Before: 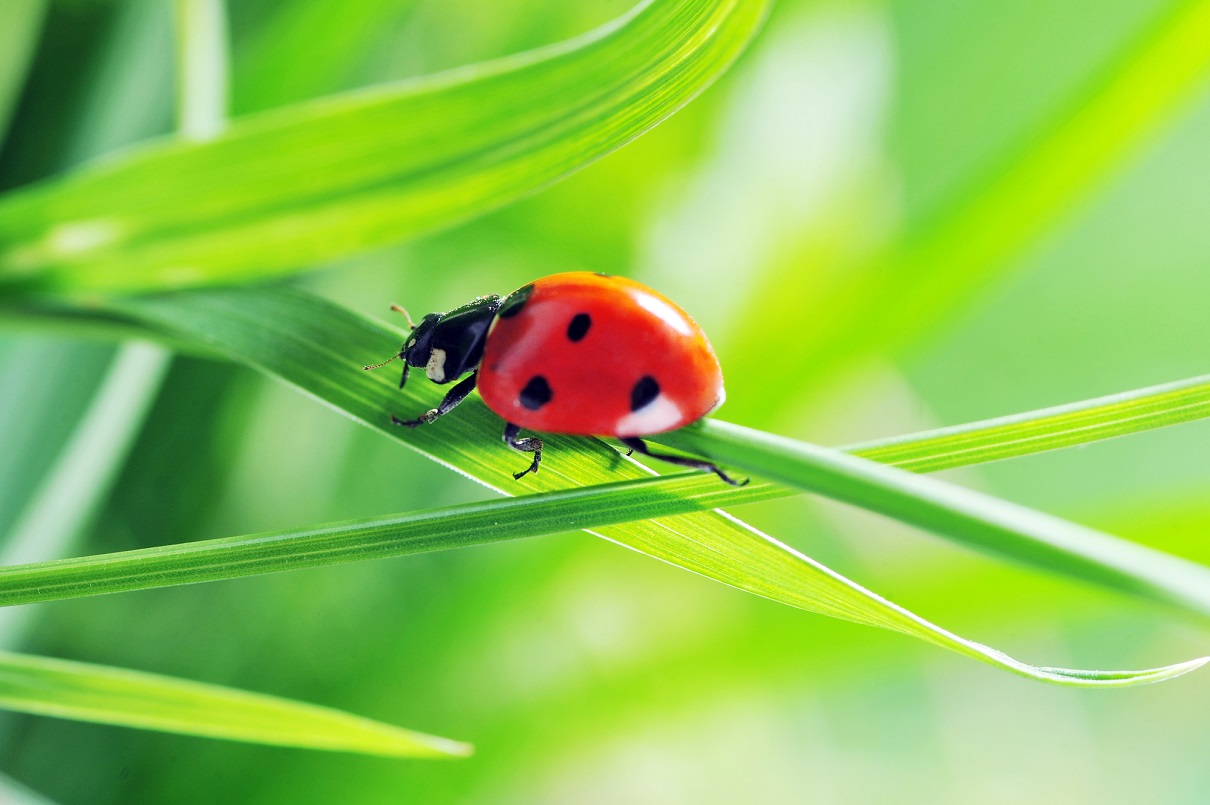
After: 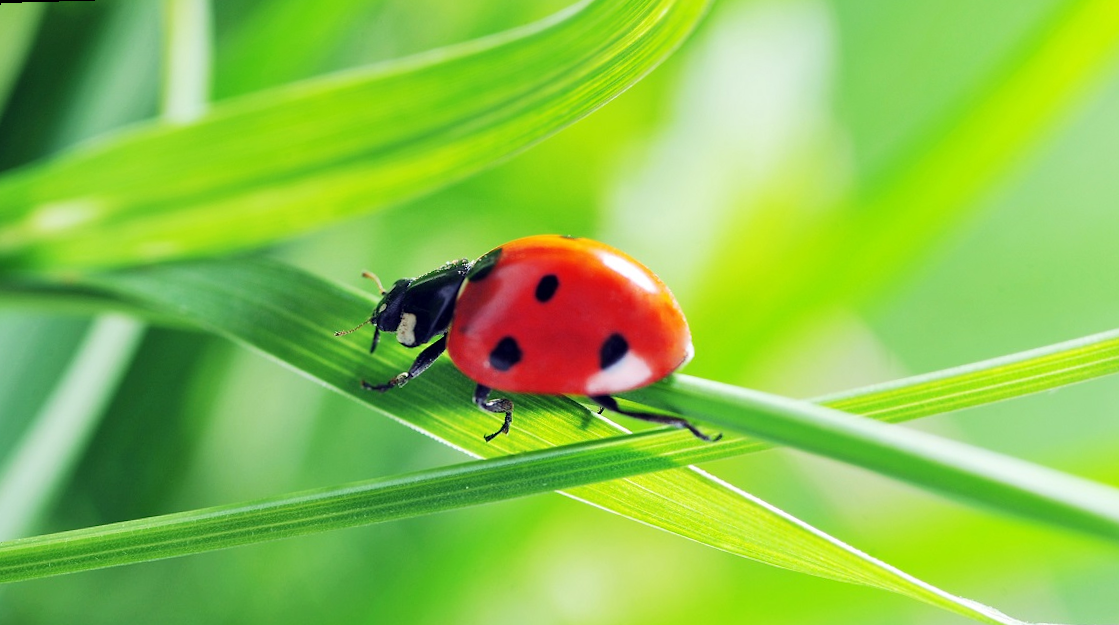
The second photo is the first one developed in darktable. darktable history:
crop: bottom 19.644%
rotate and perspective: rotation -1.68°, lens shift (vertical) -0.146, crop left 0.049, crop right 0.912, crop top 0.032, crop bottom 0.96
